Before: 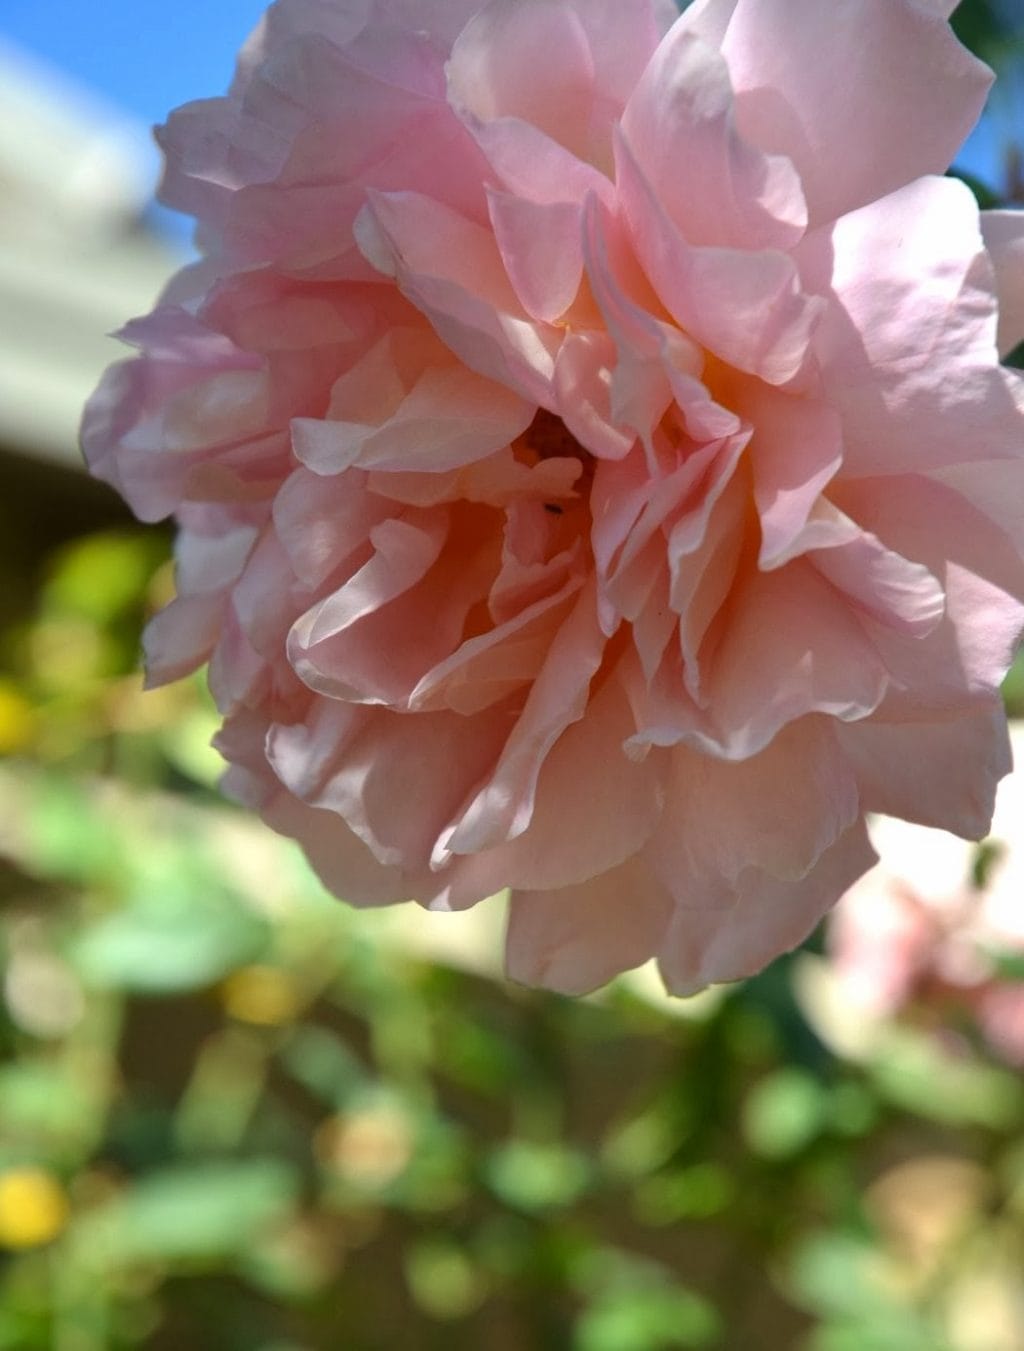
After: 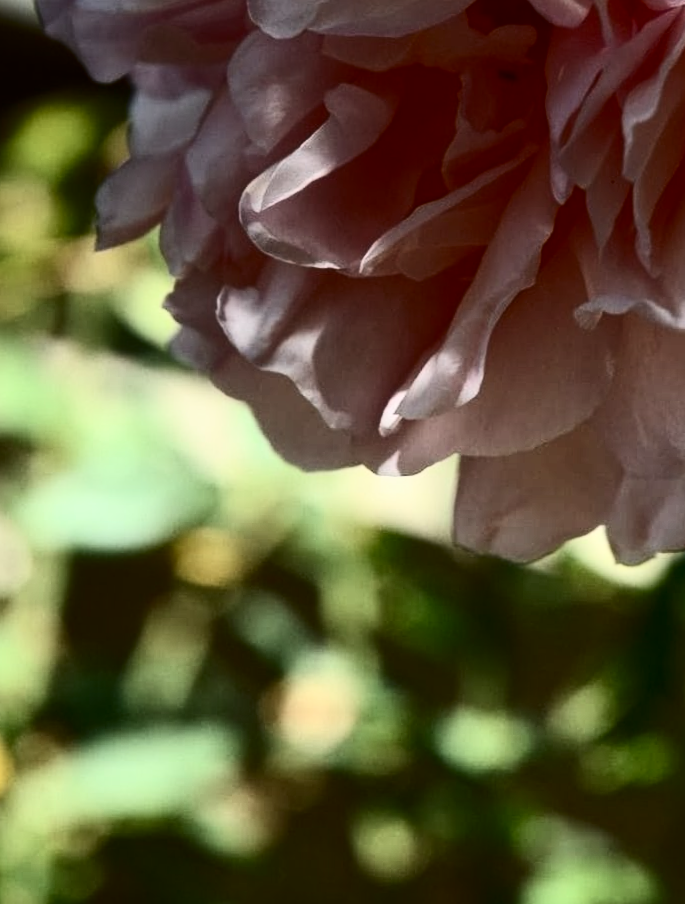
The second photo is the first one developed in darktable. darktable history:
contrast brightness saturation: contrast 0.5, saturation -0.1
graduated density: on, module defaults
crop and rotate: angle -0.82°, left 3.85%, top 31.828%, right 27.992%
